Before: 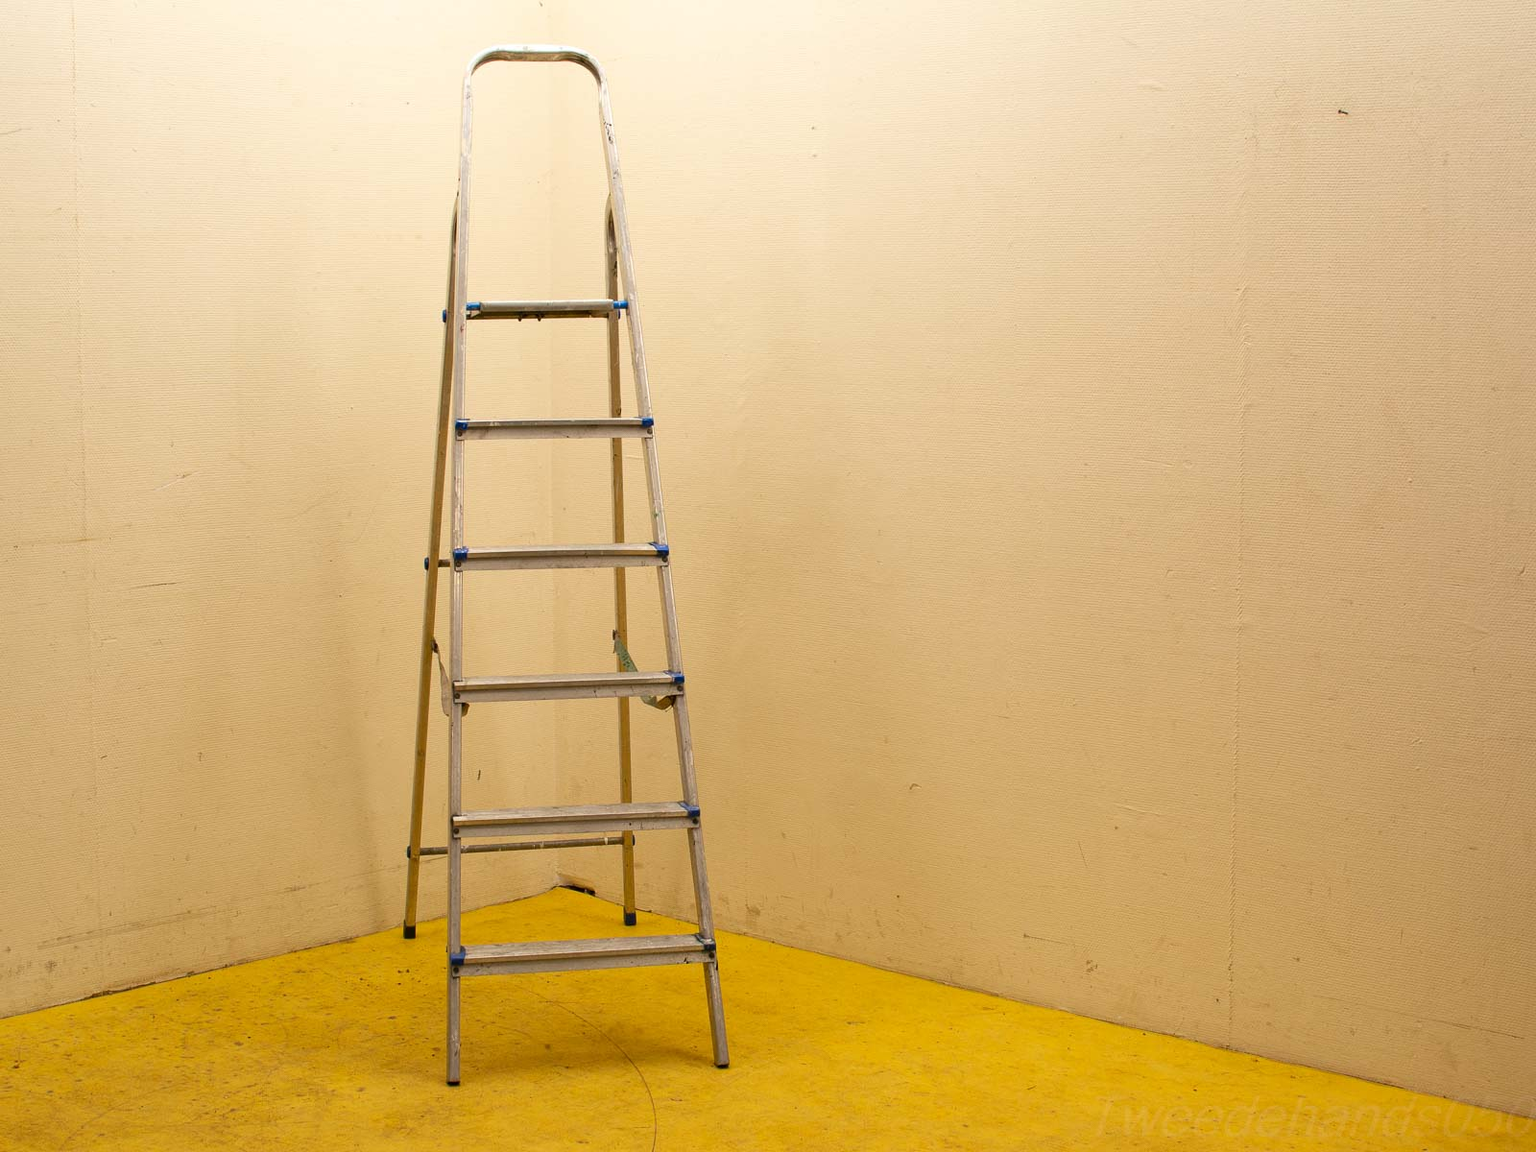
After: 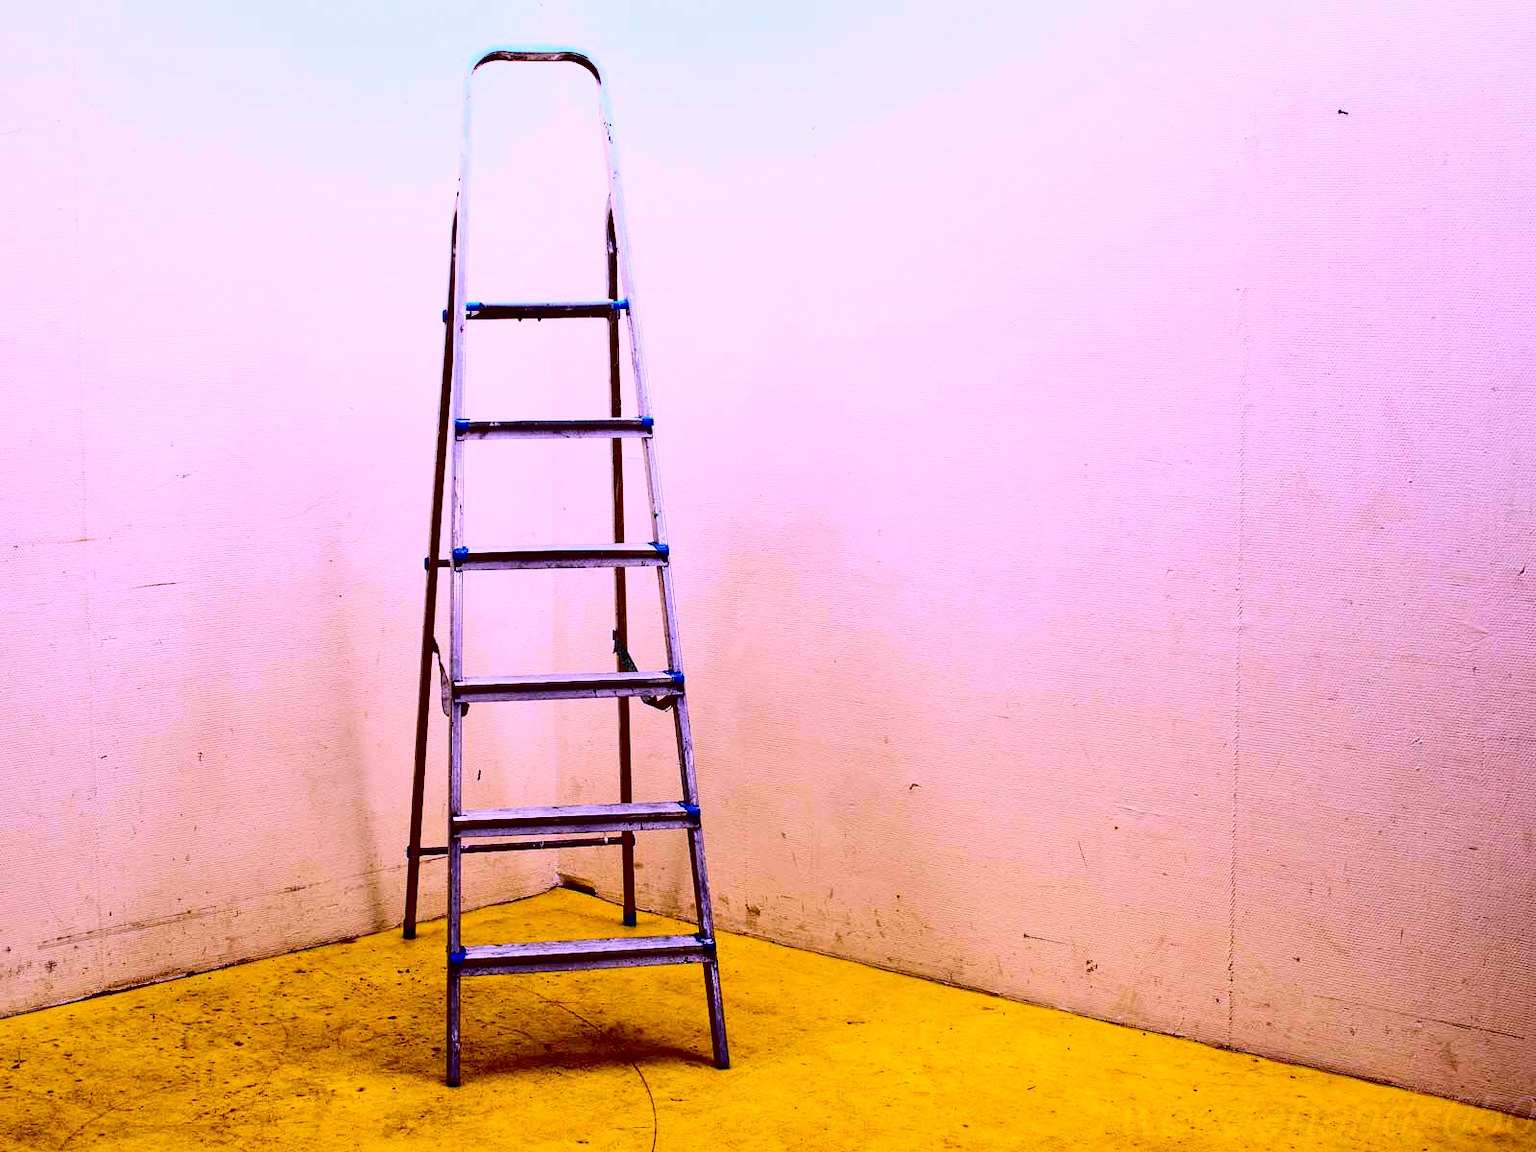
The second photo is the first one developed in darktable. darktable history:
shadows and highlights: shadows 25, highlights -25
contrast brightness saturation: contrast 0.77, brightness -1, saturation 1
white balance: red 0.98, blue 1.61
